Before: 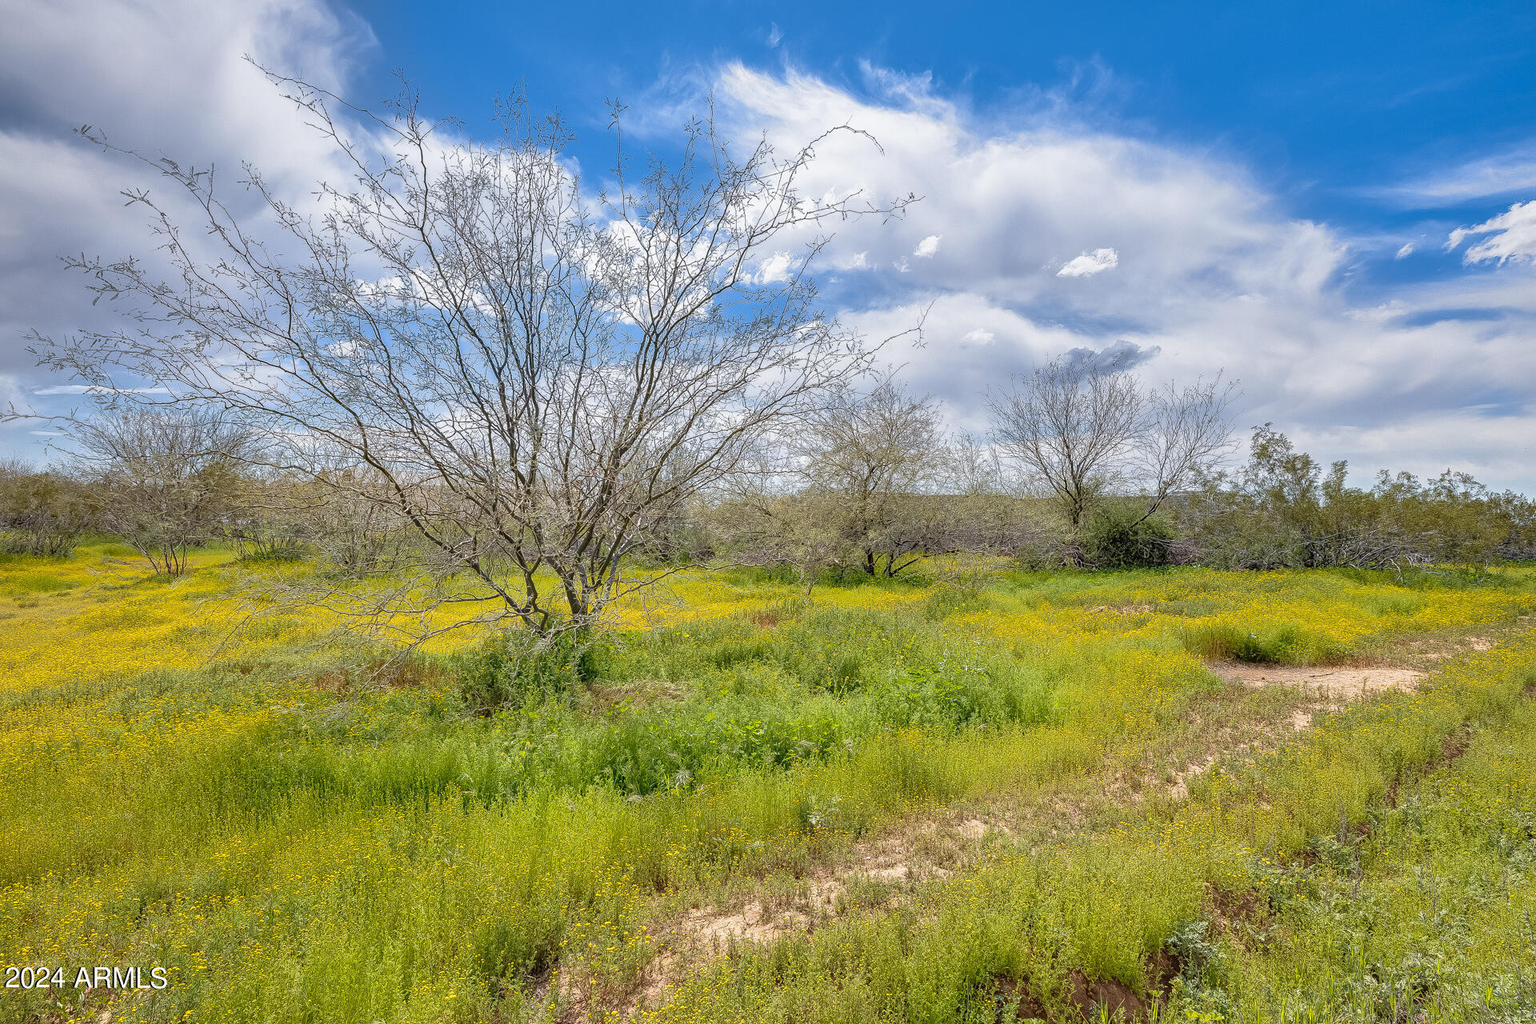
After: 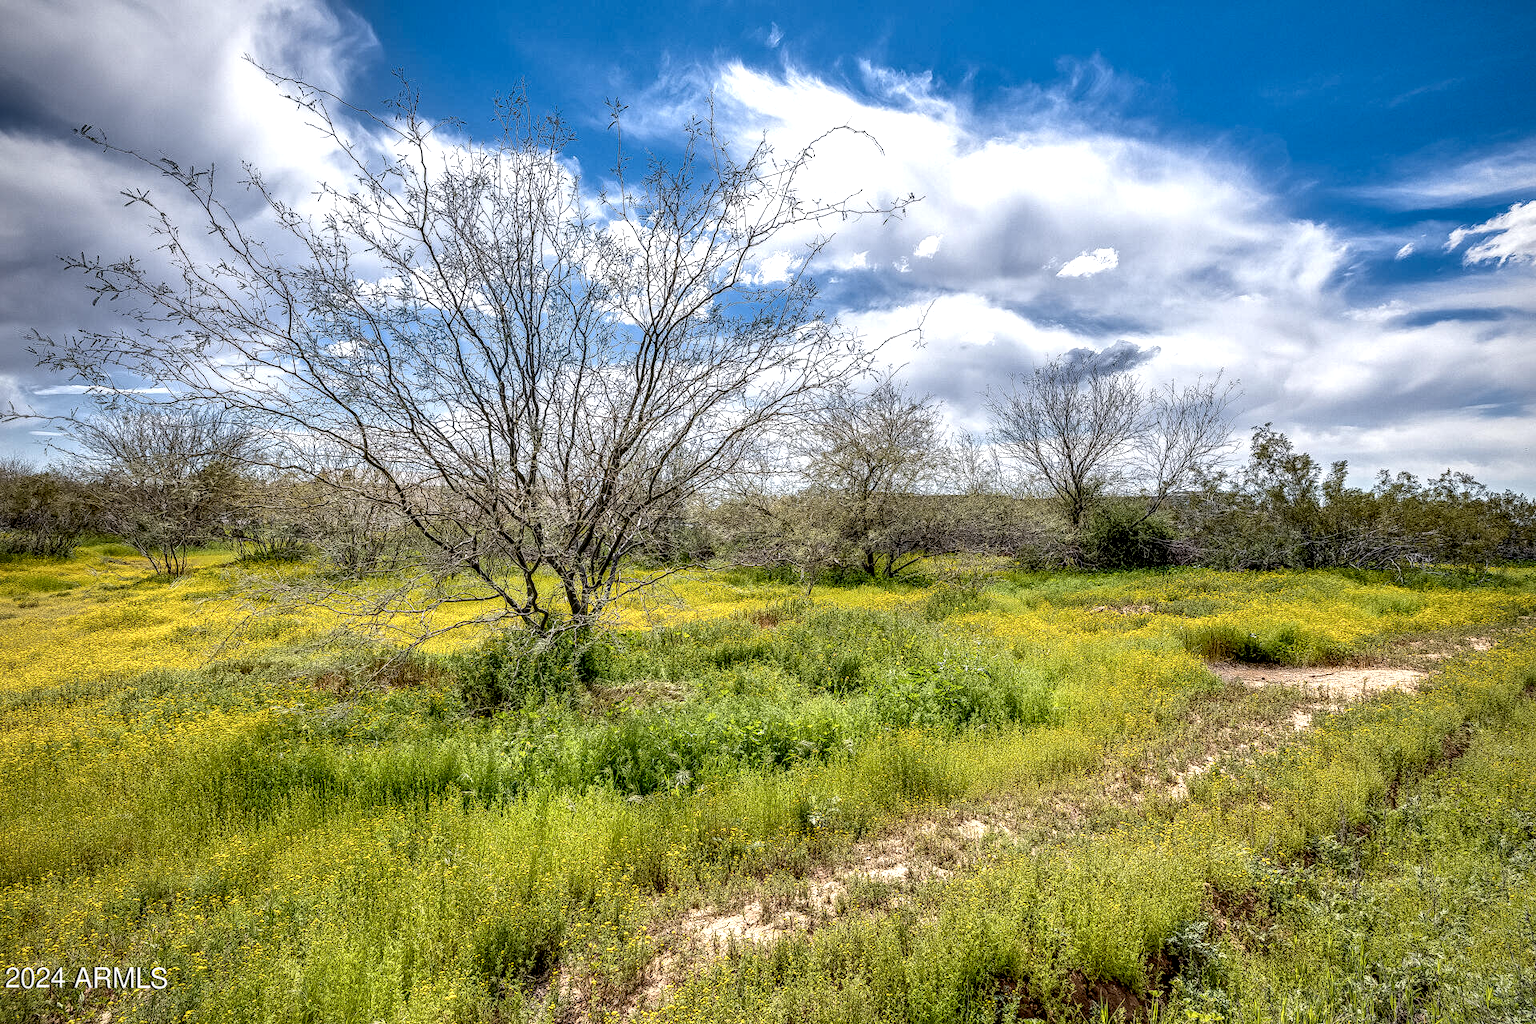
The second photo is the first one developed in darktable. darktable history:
vignetting: fall-off radius 60.84%, saturation -0.001, center (-0.009, 0)
local contrast: highlights 21%, detail 198%
